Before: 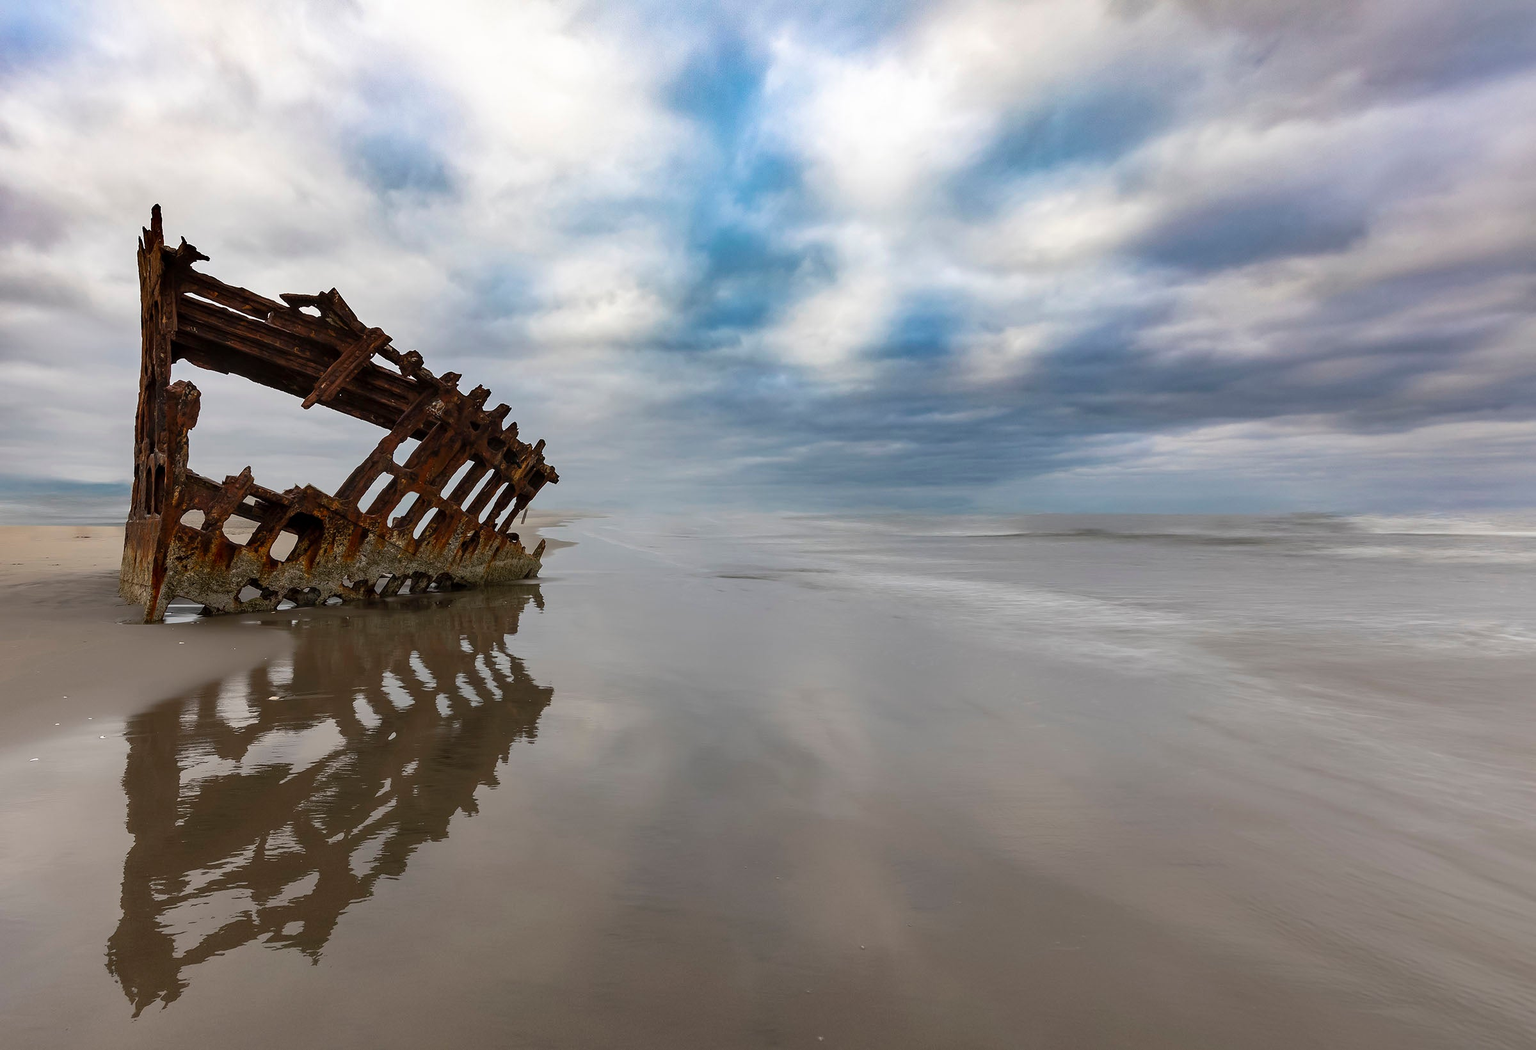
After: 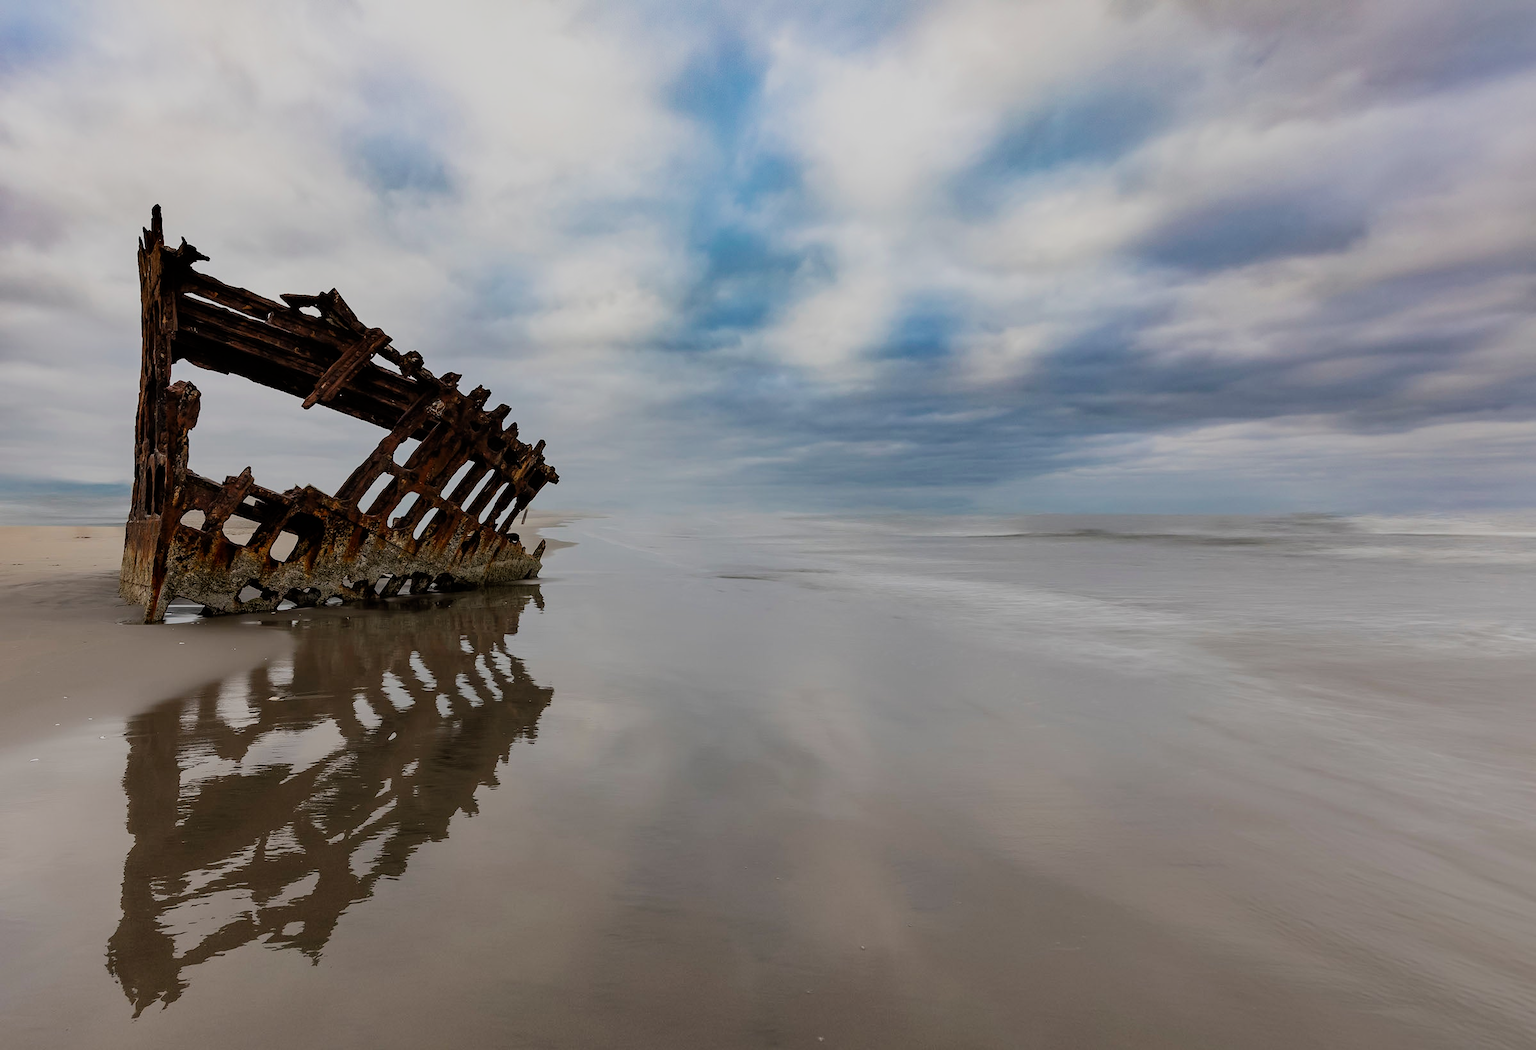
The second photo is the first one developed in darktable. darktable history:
filmic rgb: black relative exposure -6.93 EV, white relative exposure 5.62 EV, threshold 3.04 EV, hardness 2.84, enable highlight reconstruction true
